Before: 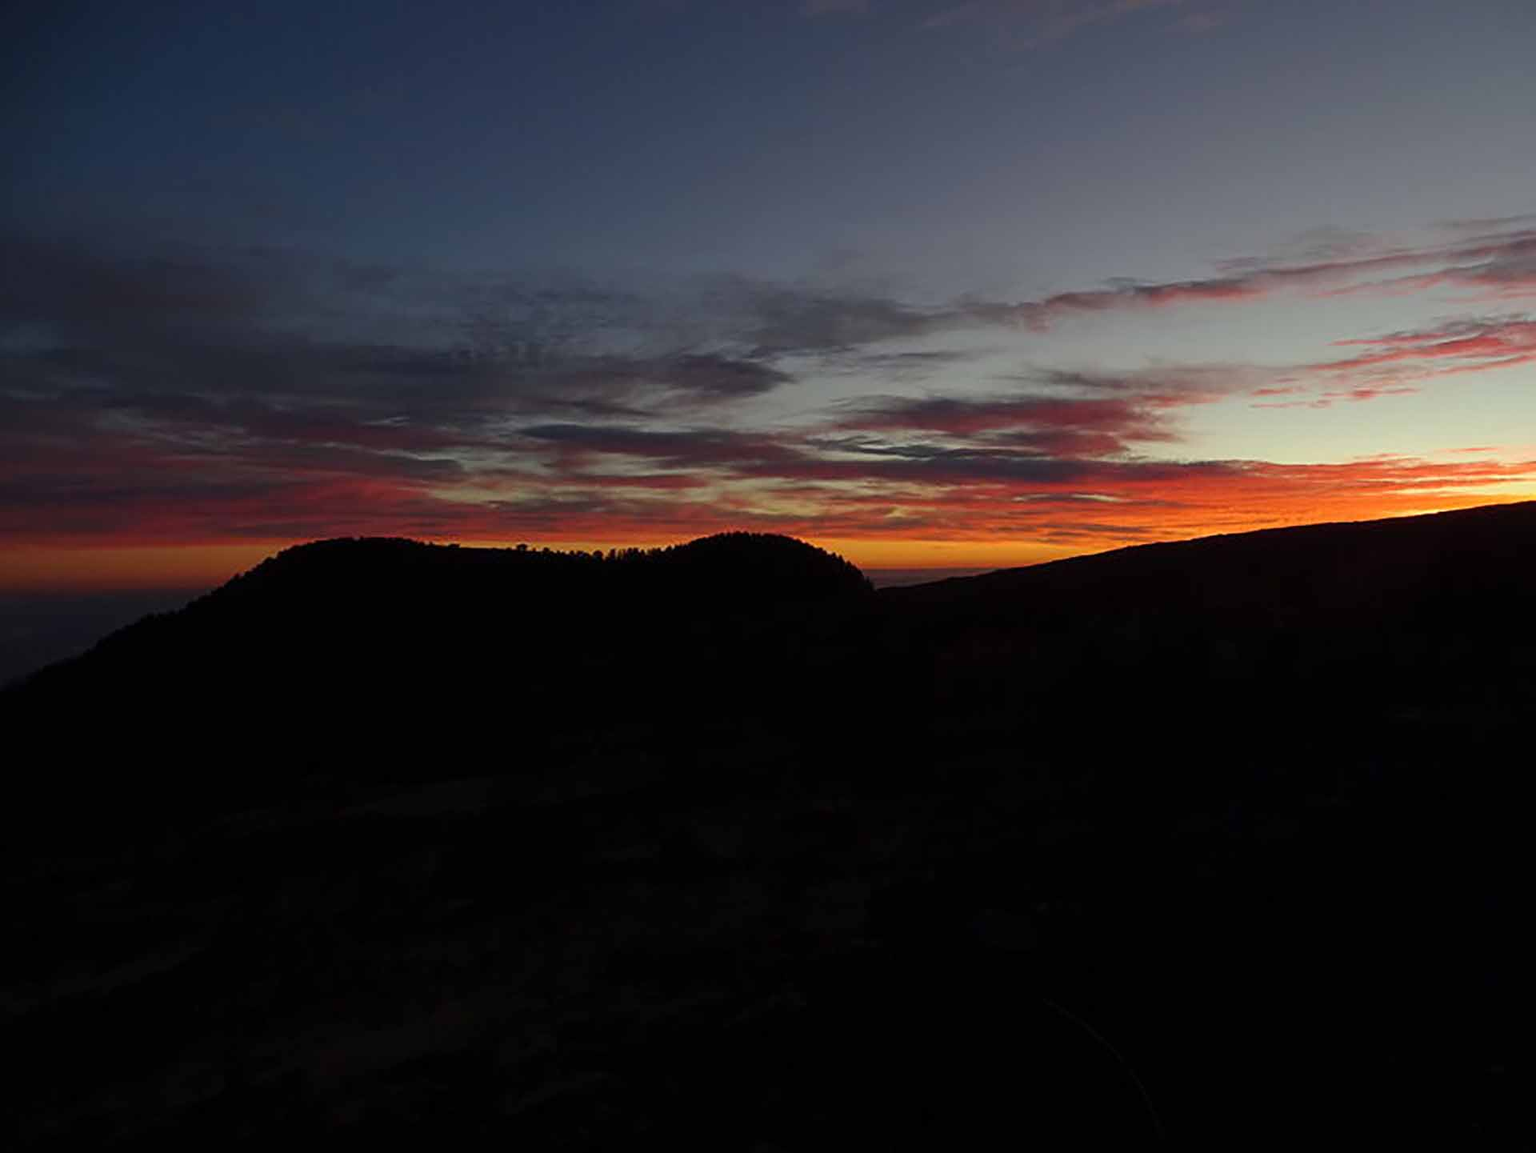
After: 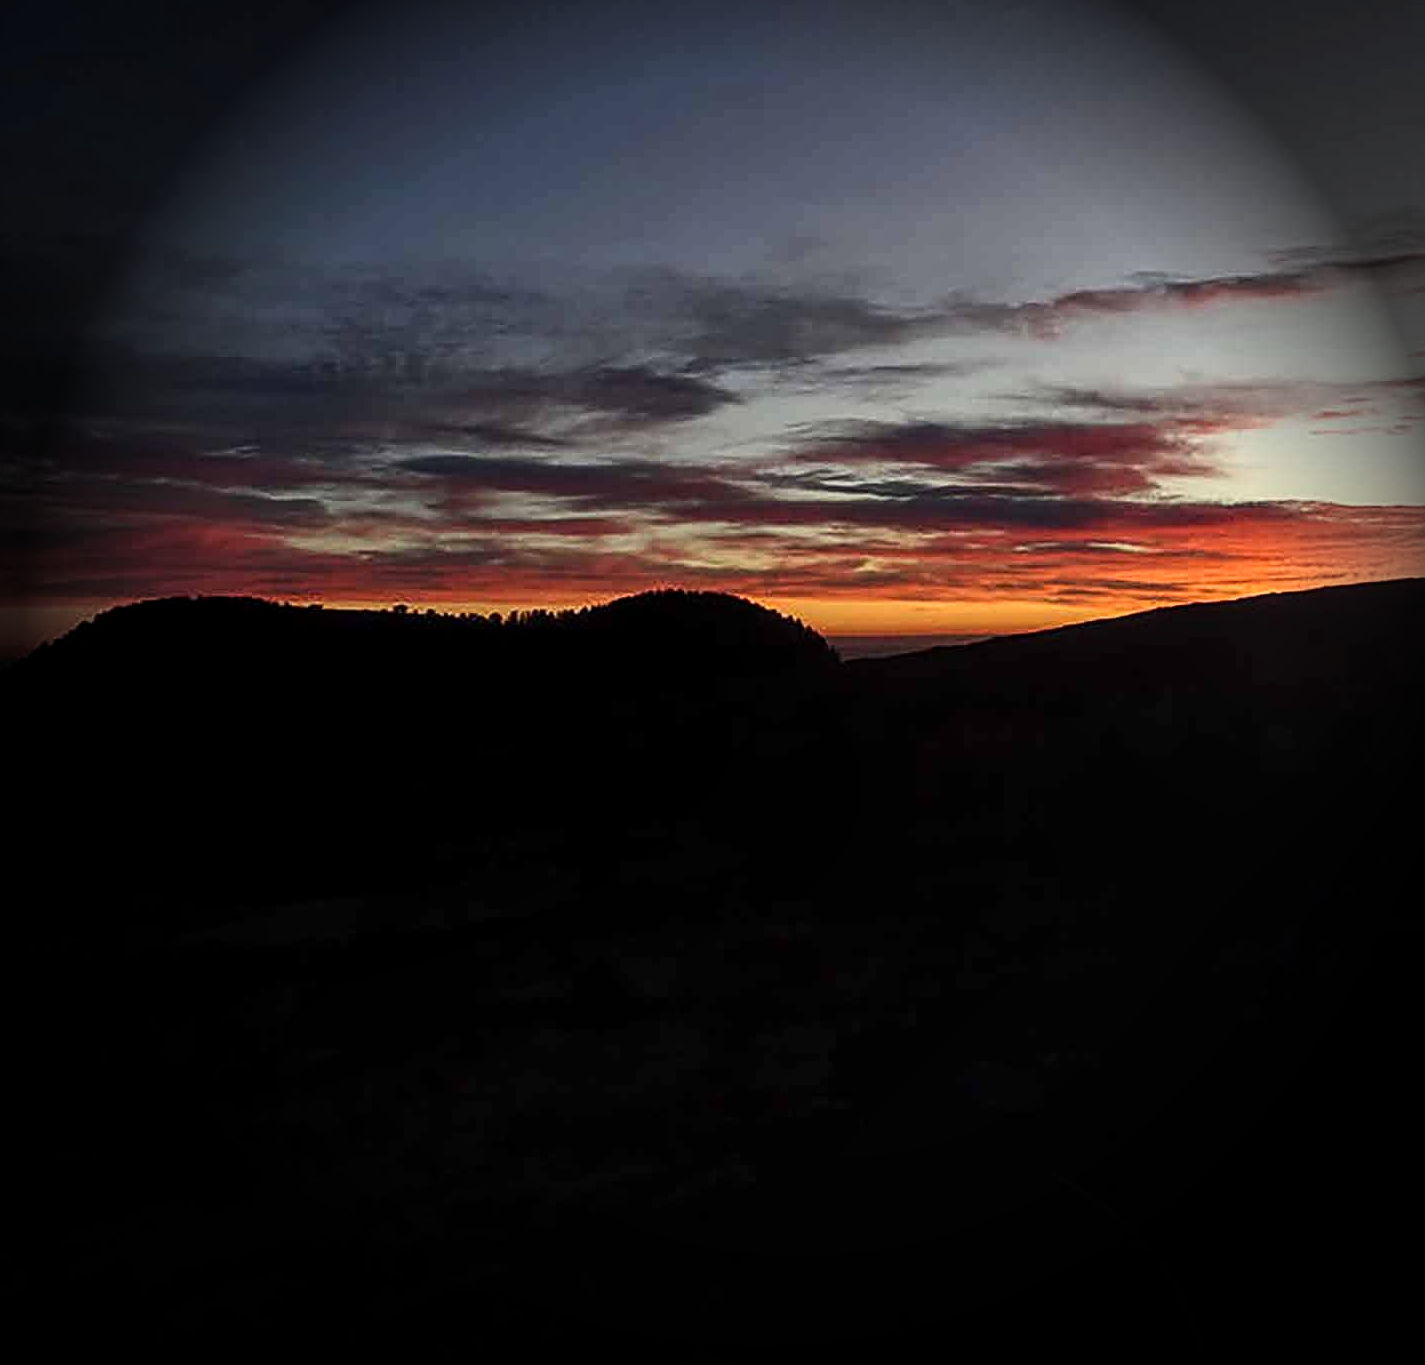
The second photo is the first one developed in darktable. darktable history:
exposure: black level correction 0, compensate exposure bias true, compensate highlight preservation false
contrast brightness saturation: contrast 0.24, brightness 0.09
crop and rotate: left 13.15%, top 5.251%, right 12.609%
sharpen: on, module defaults
local contrast: on, module defaults
vignetting: fall-off start 76.42%, fall-off radius 27.36%, brightness -0.872, center (0.037, -0.09), width/height ratio 0.971
